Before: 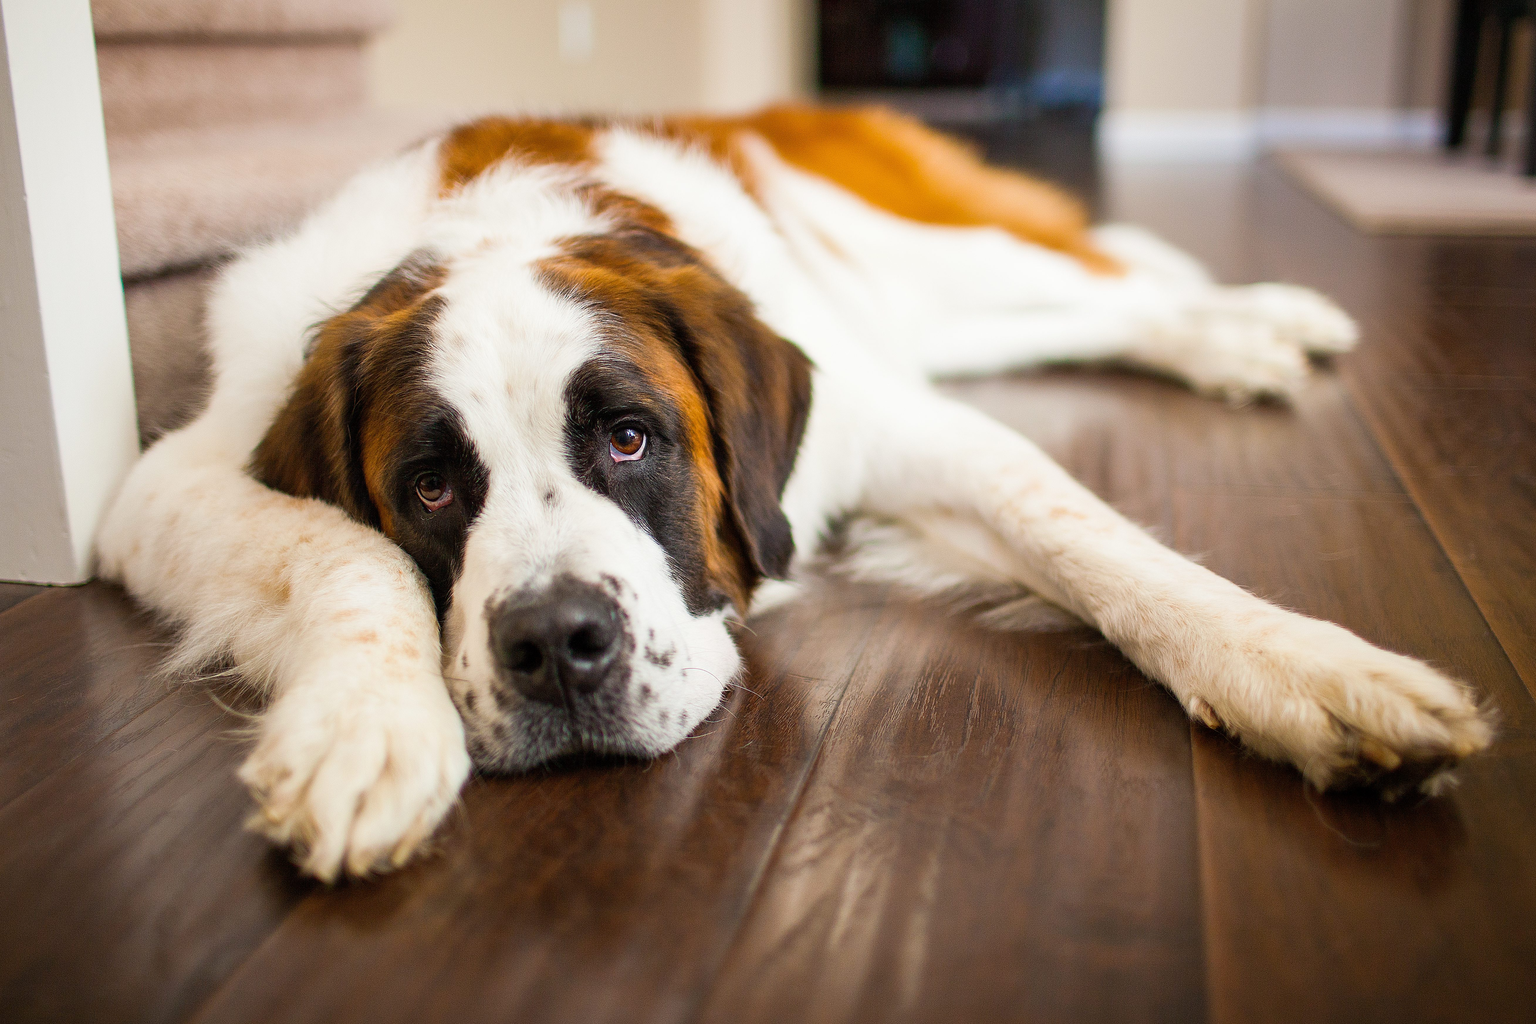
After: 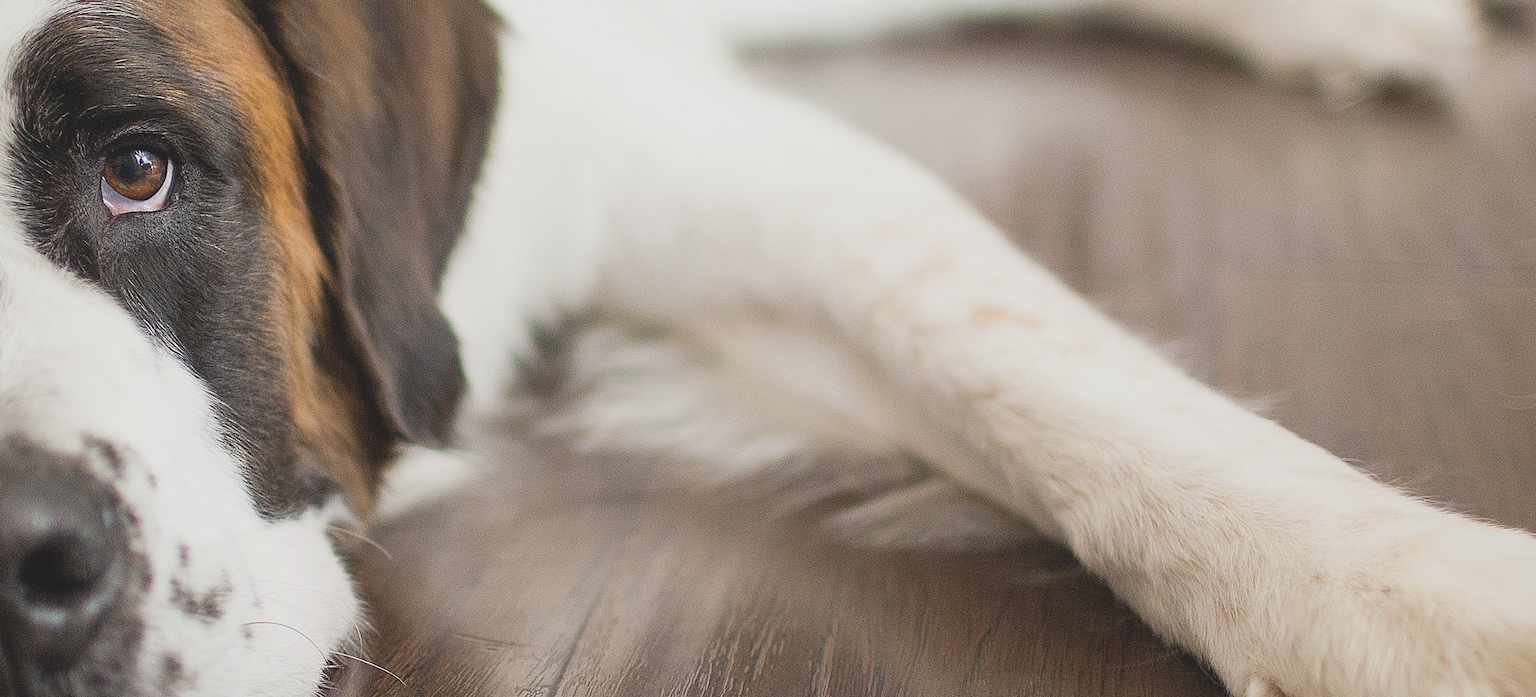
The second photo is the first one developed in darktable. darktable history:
crop: left 36.382%, top 34.517%, right 12.989%, bottom 31.01%
contrast brightness saturation: contrast -0.25, saturation -0.45
exposure: exposure 0.221 EV, compensate highlight preservation false
